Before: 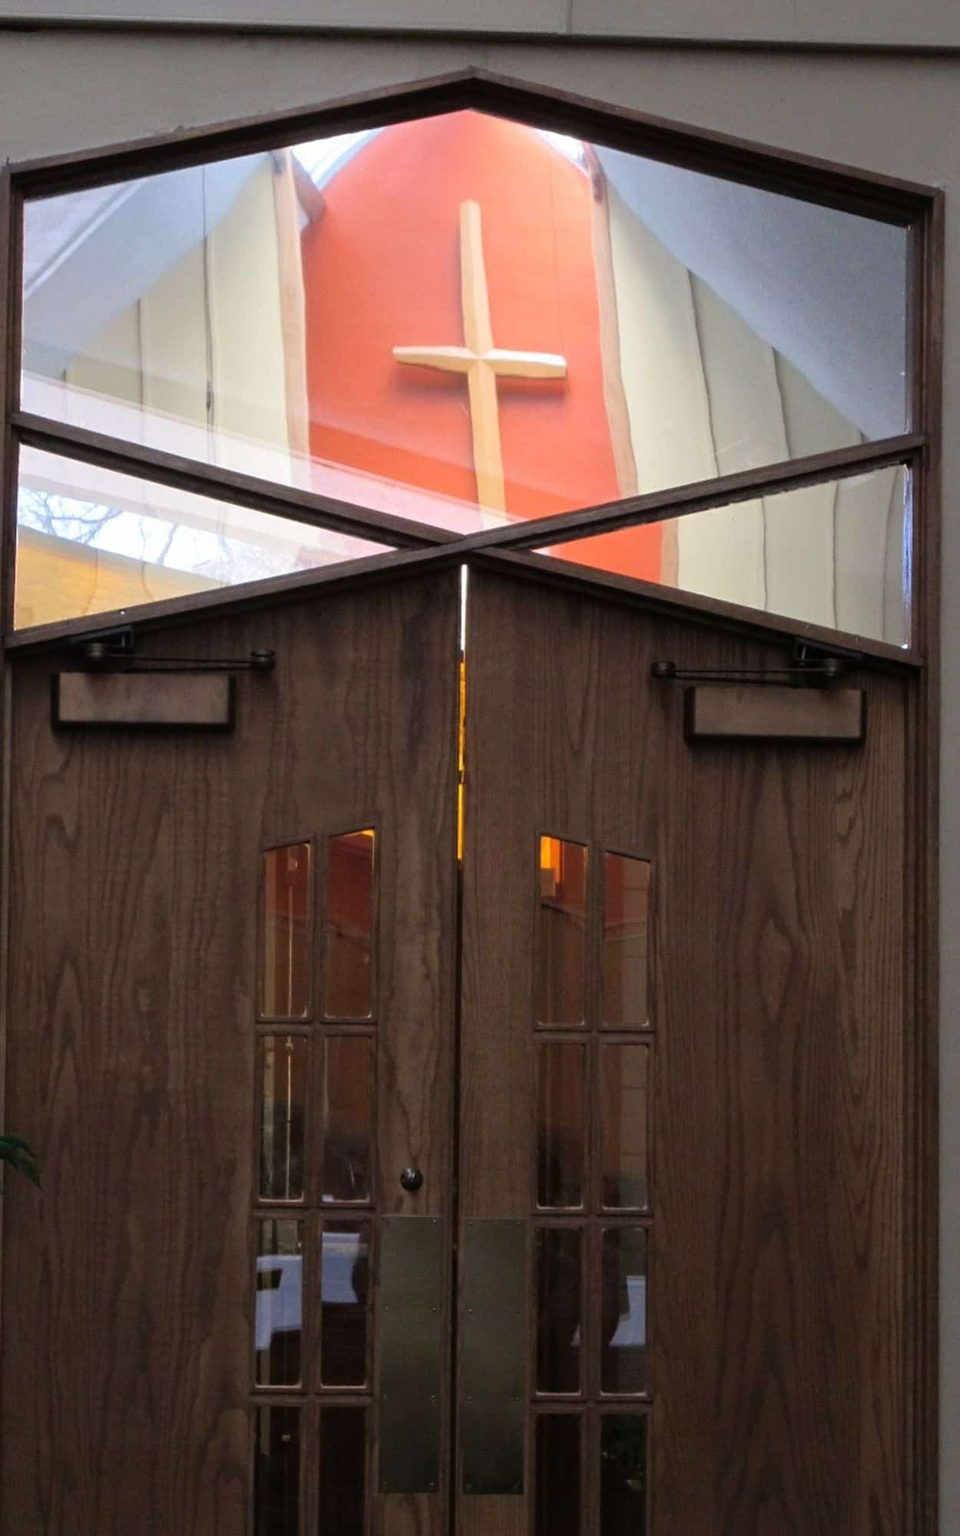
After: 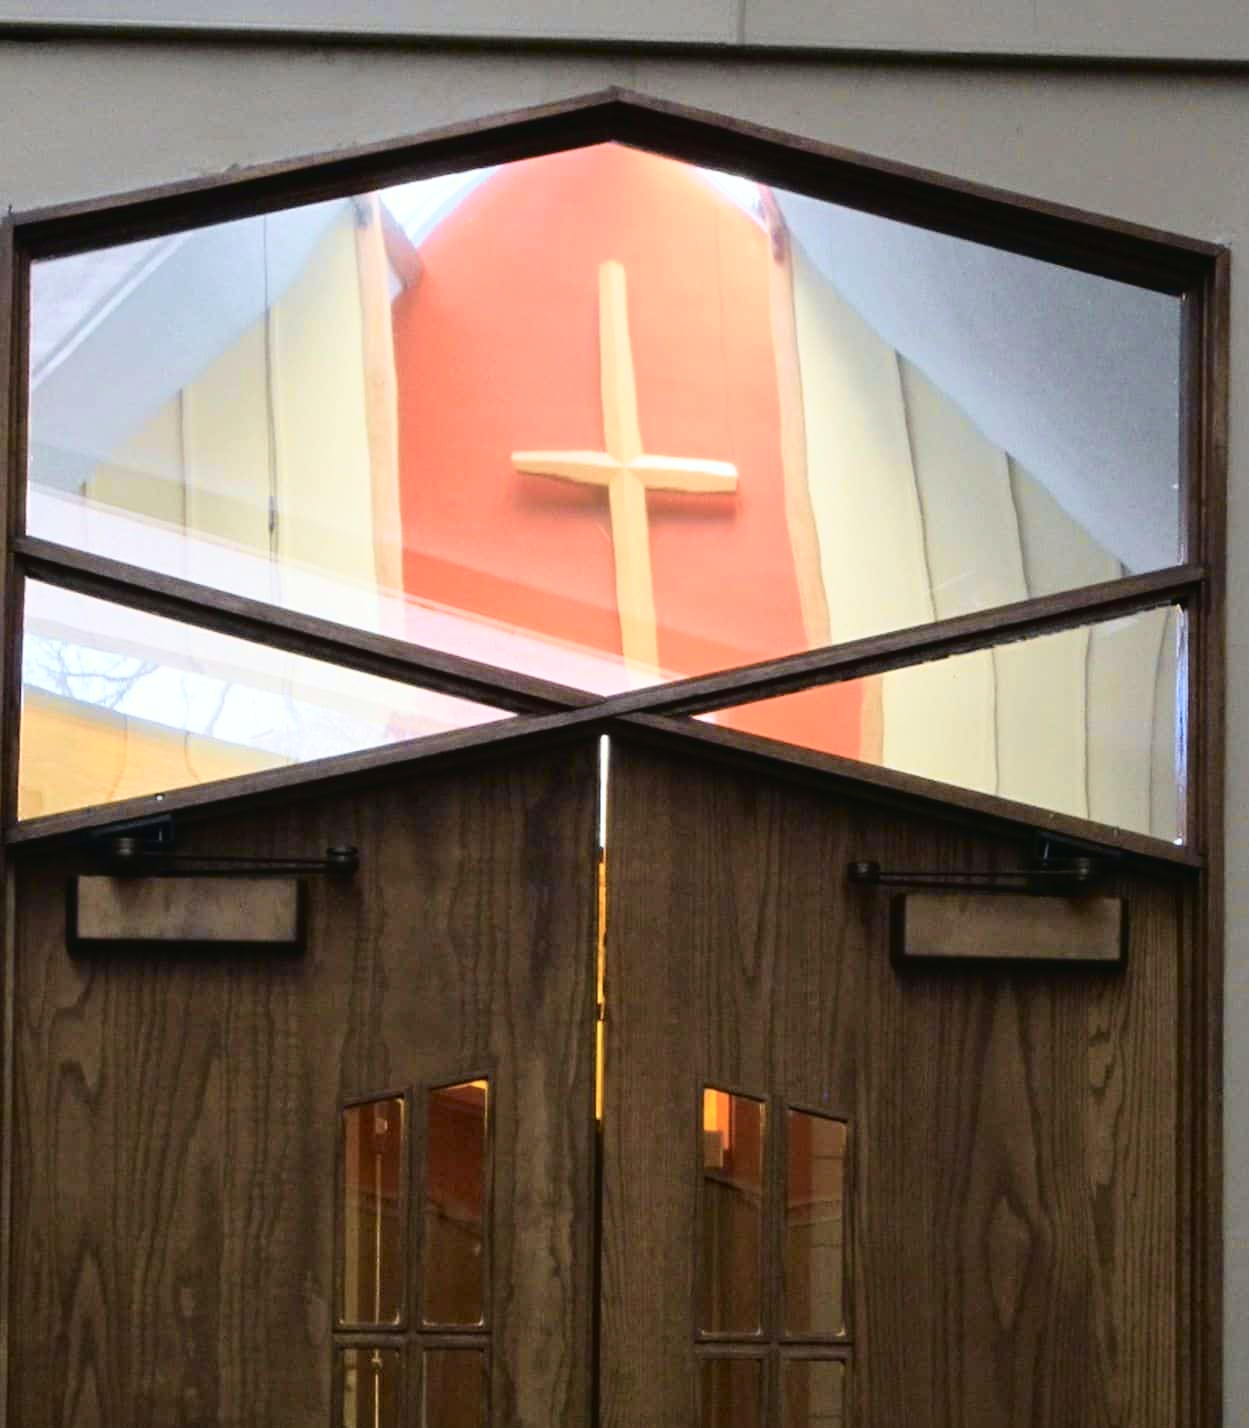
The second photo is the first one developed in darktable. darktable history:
tone curve: curves: ch0 [(0, 0.023) (0.087, 0.065) (0.184, 0.168) (0.45, 0.54) (0.57, 0.683) (0.722, 0.825) (0.877, 0.948) (1, 1)]; ch1 [(0, 0) (0.388, 0.369) (0.44, 0.45) (0.495, 0.491) (0.534, 0.528) (0.657, 0.655) (1, 1)]; ch2 [(0, 0) (0.353, 0.317) (0.408, 0.427) (0.5, 0.497) (0.534, 0.544) (0.576, 0.605) (0.625, 0.631) (1, 1)], color space Lab, independent channels, preserve colors none
velvia: on, module defaults
crop: bottom 28.576%
